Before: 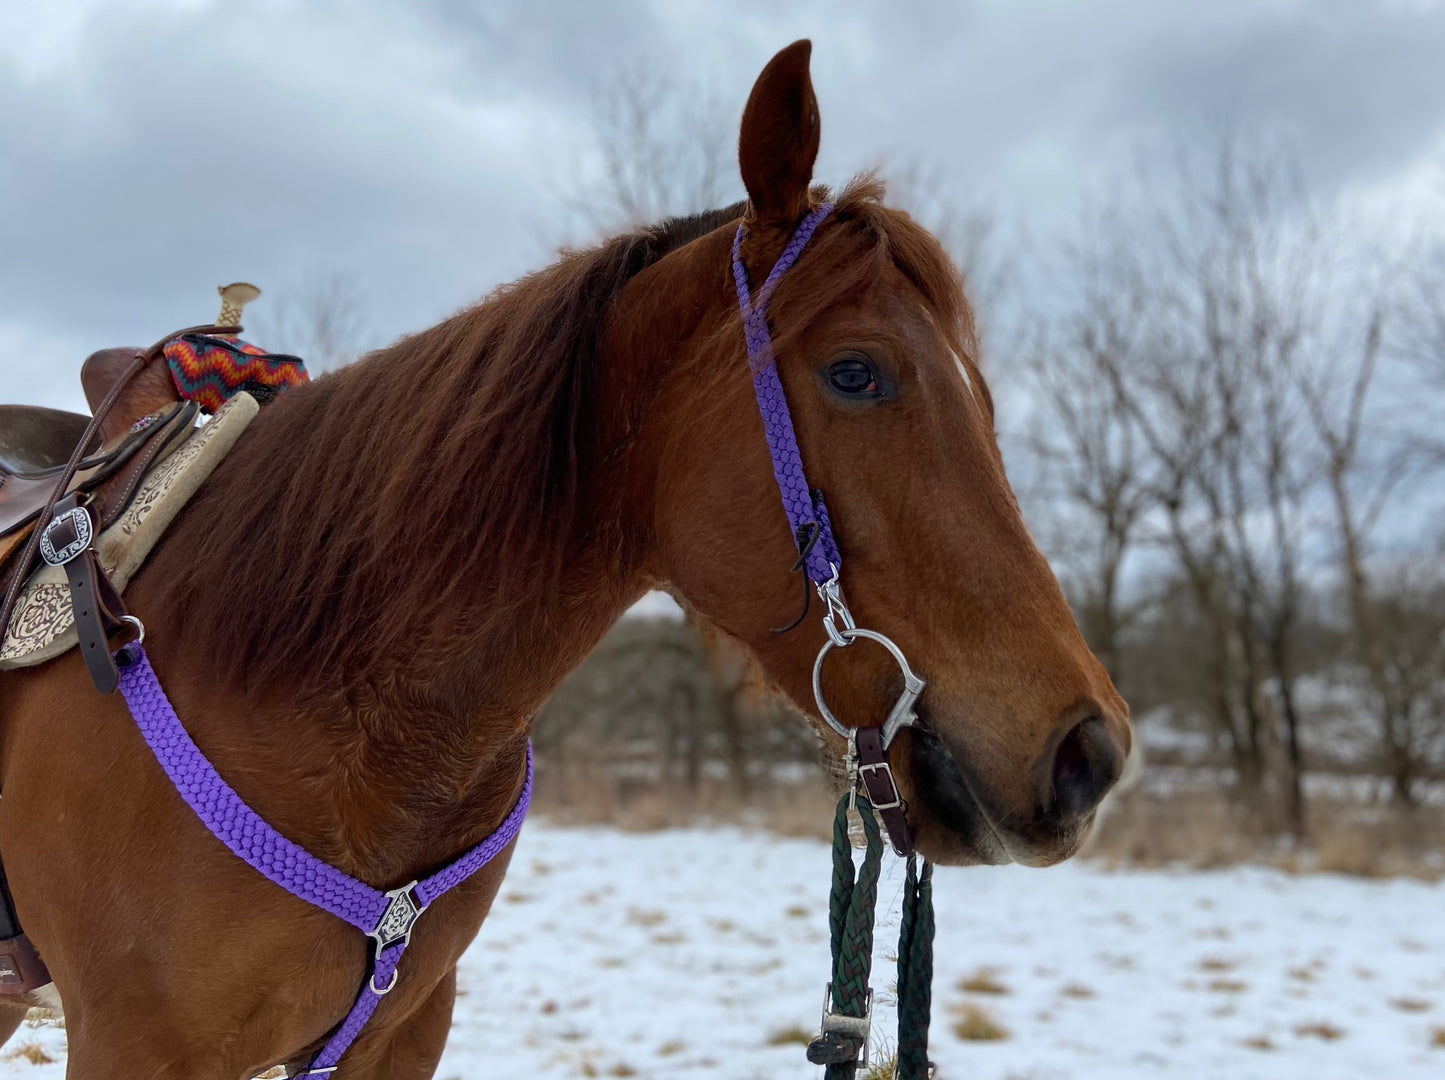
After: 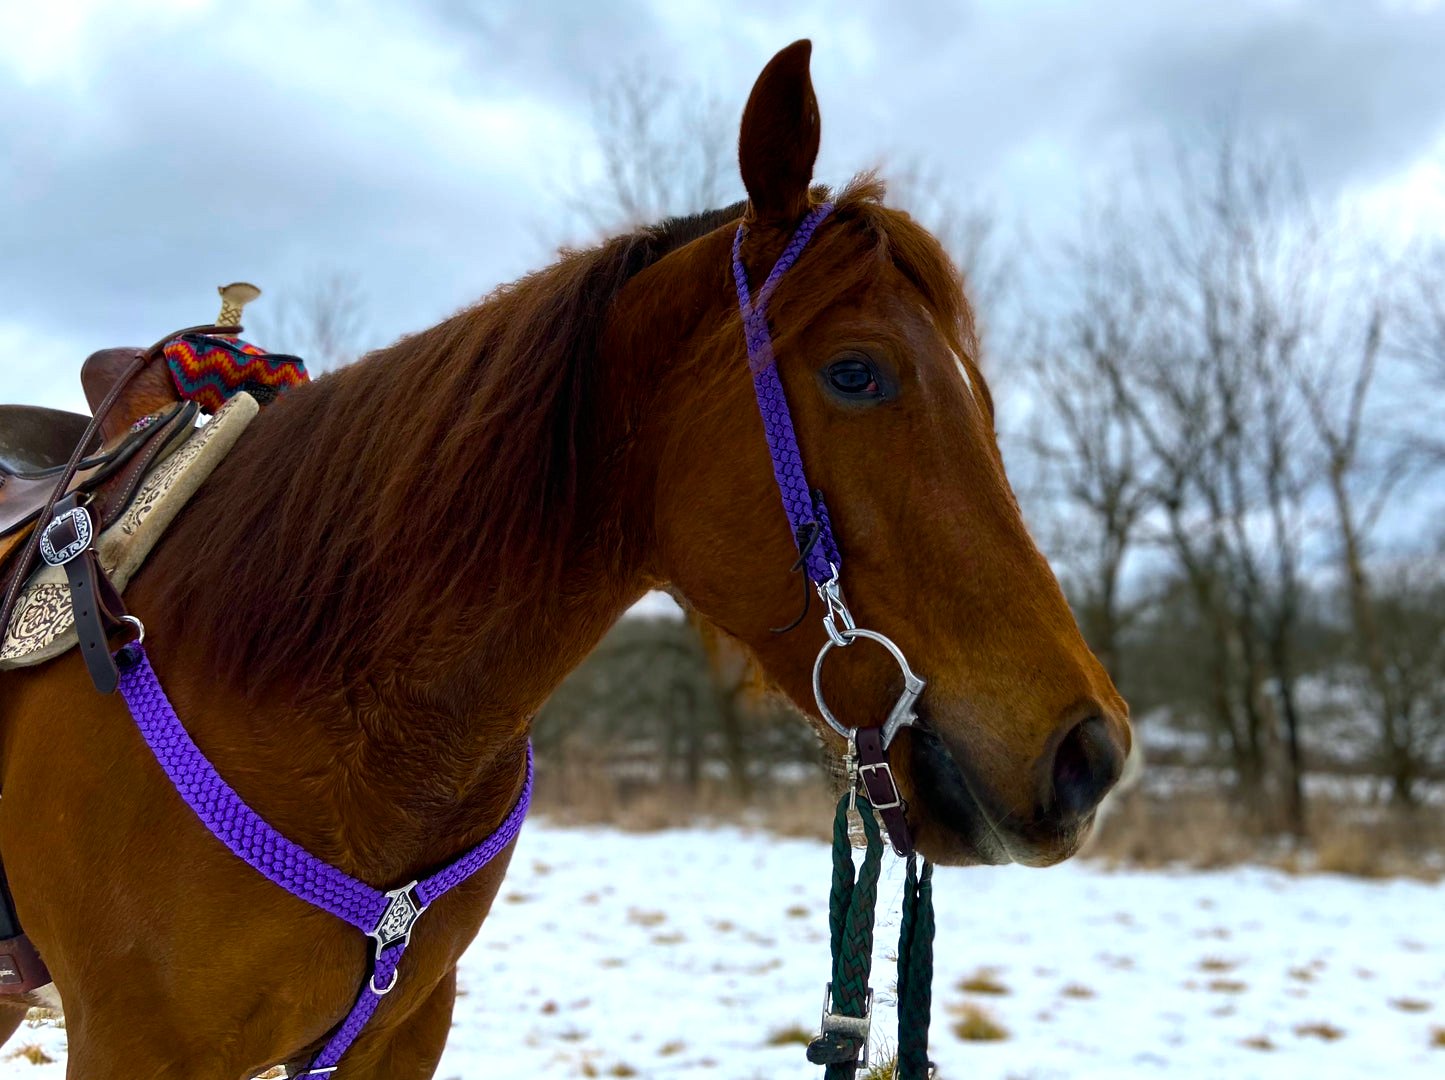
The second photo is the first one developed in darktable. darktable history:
color balance rgb: shadows lift › luminance -7.502%, shadows lift › chroma 2.132%, shadows lift › hue 203.48°, perceptual saturation grading › global saturation 36.769%, perceptual saturation grading › shadows 36.006%, perceptual brilliance grading › global brilliance 14.677%, perceptual brilliance grading › shadows -35.17%
